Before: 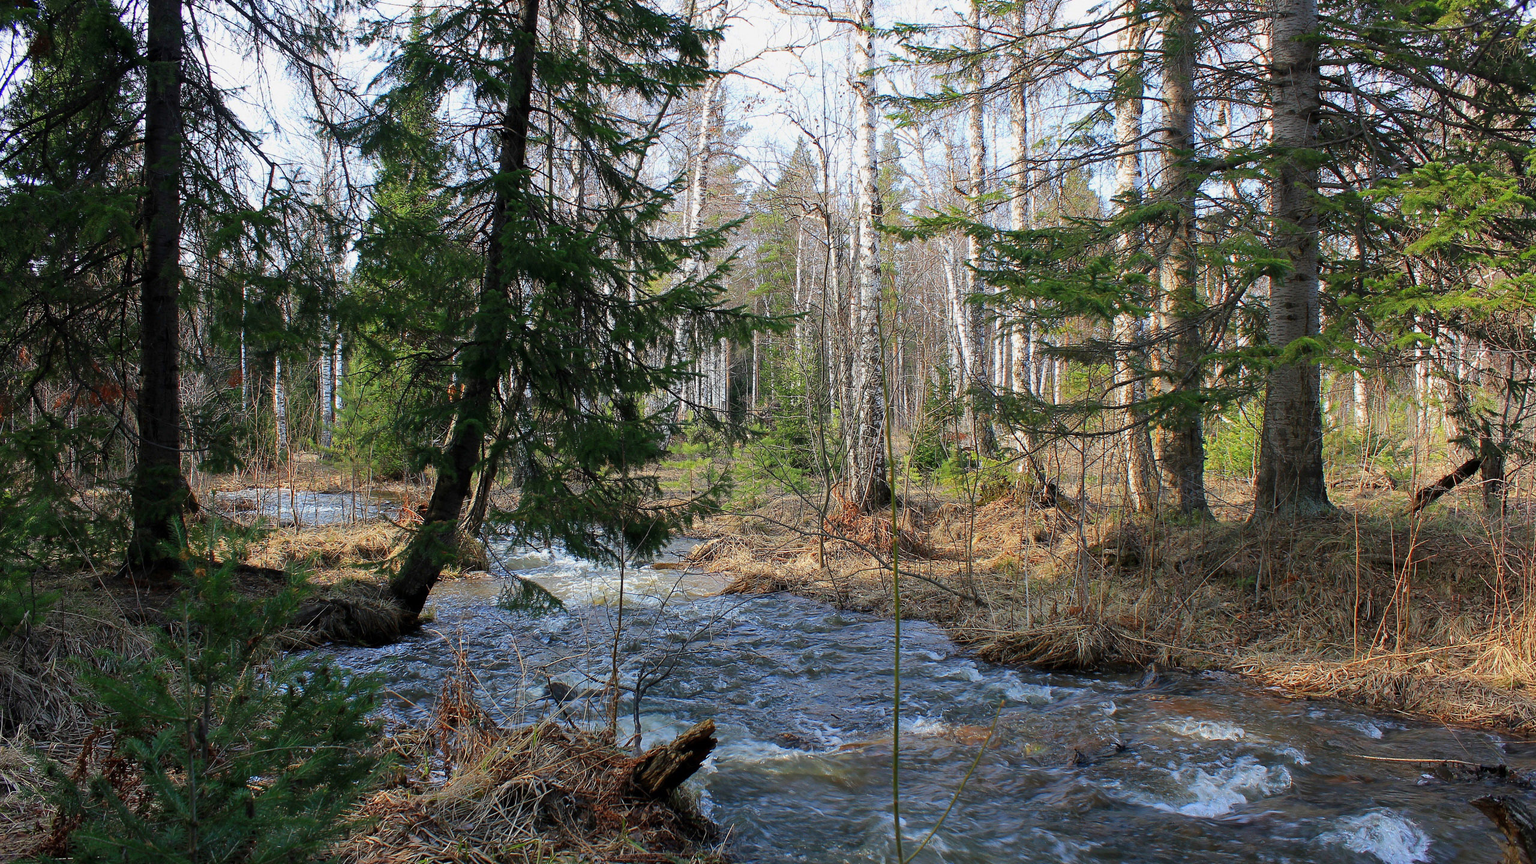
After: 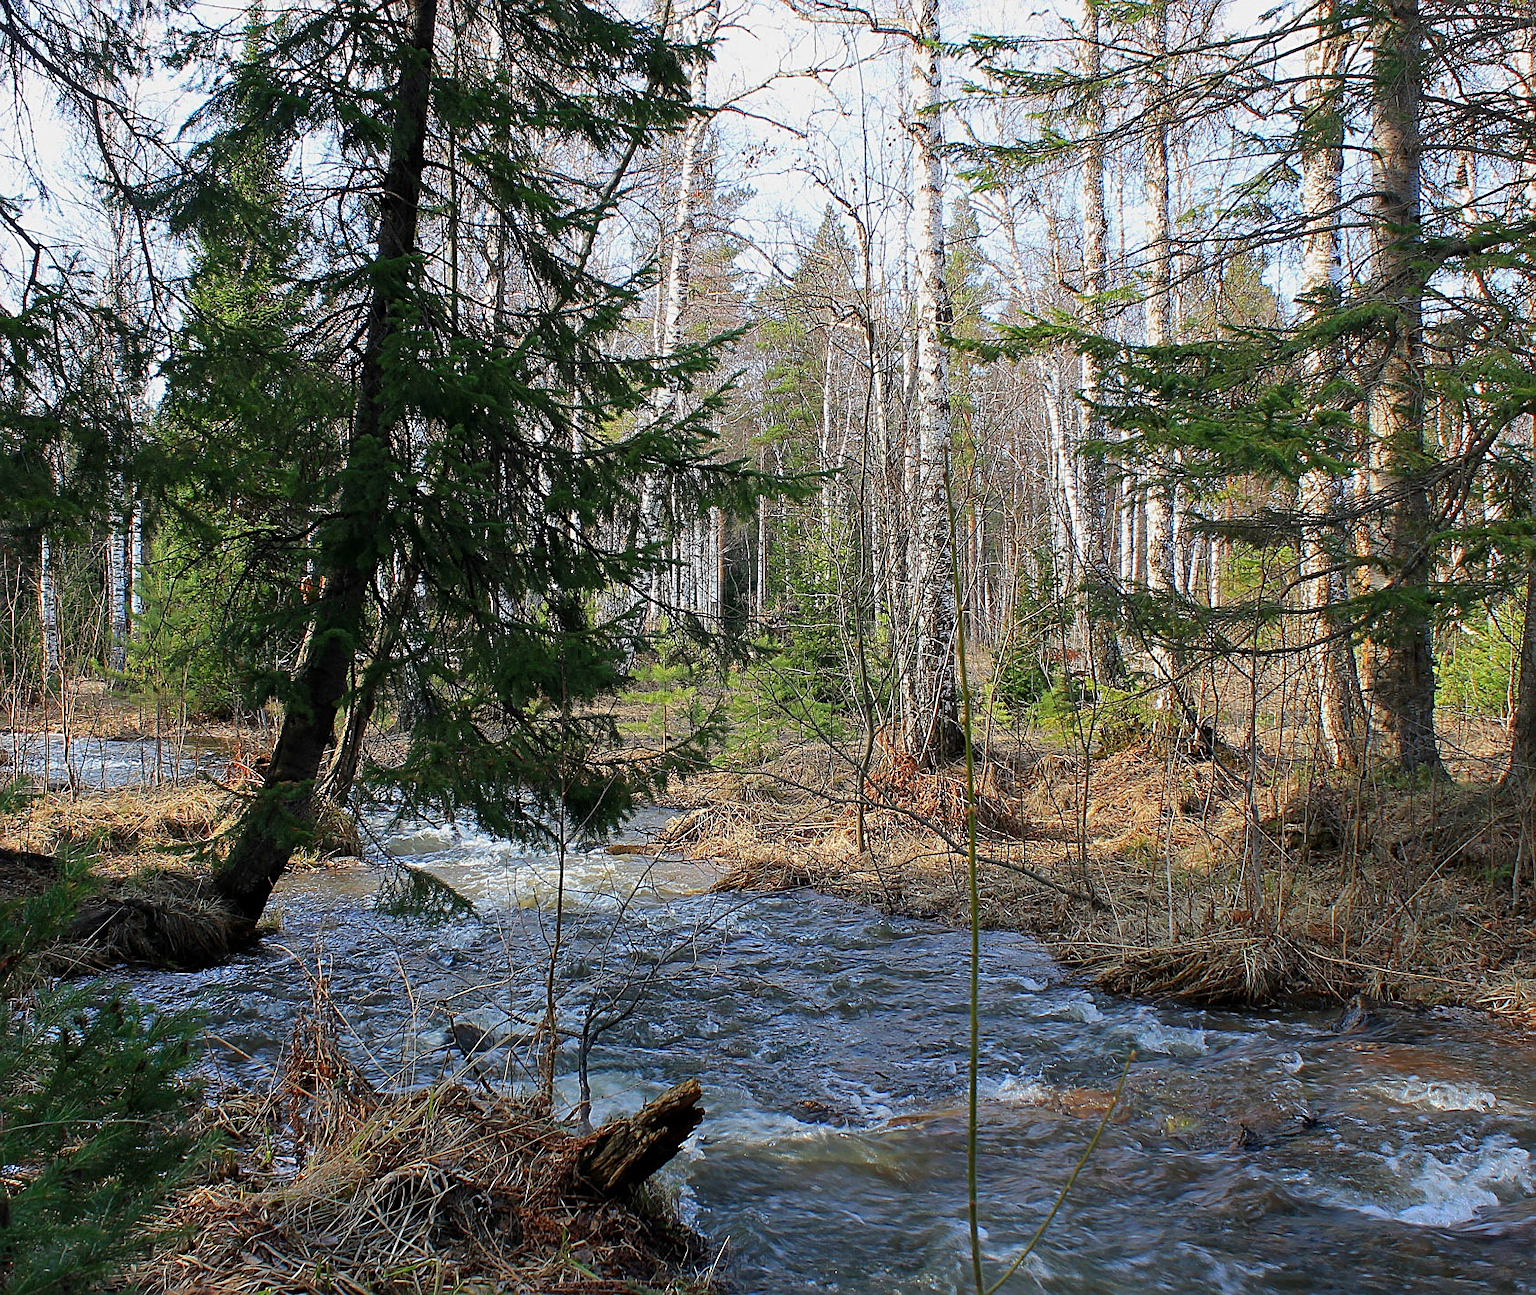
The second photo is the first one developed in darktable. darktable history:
exposure: exposure -0.055 EV, compensate exposure bias true, compensate highlight preservation false
crop and rotate: left 16.145%, right 17.194%
sharpen: on, module defaults
